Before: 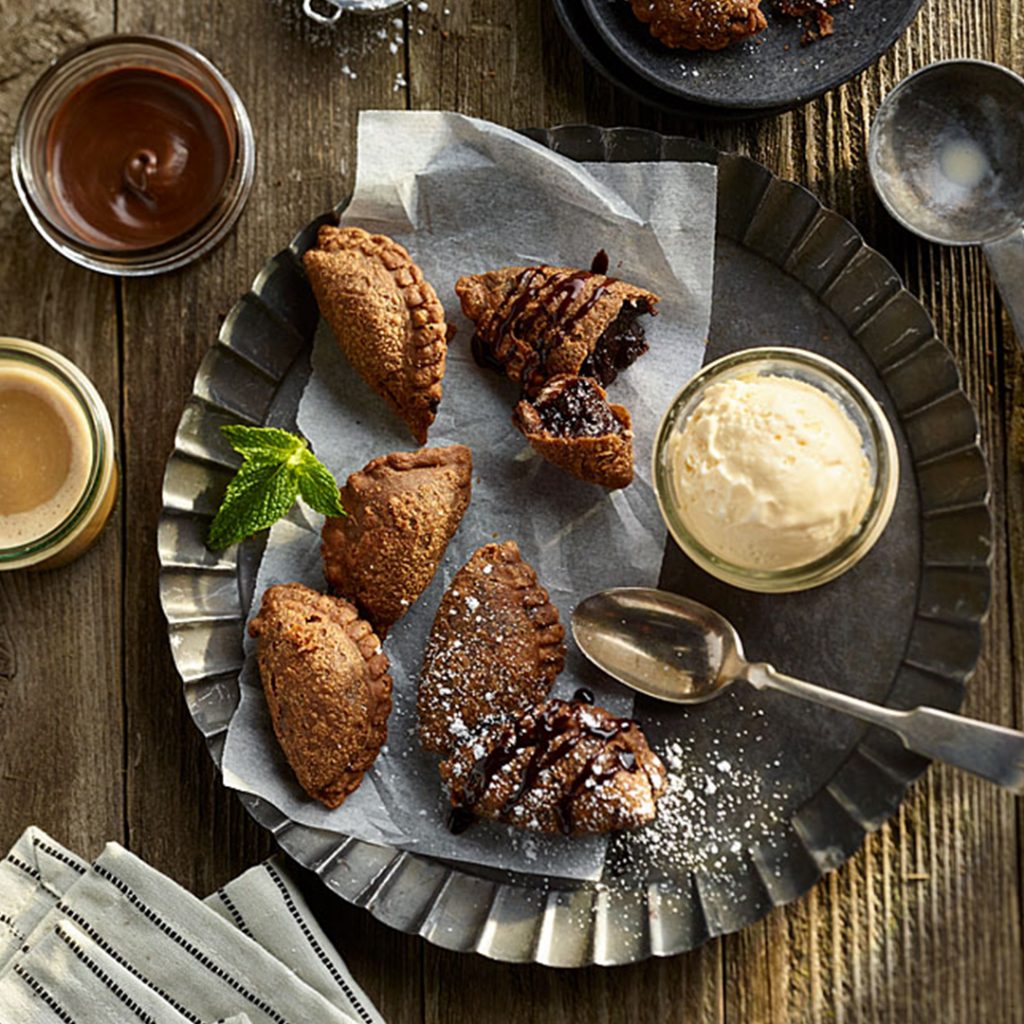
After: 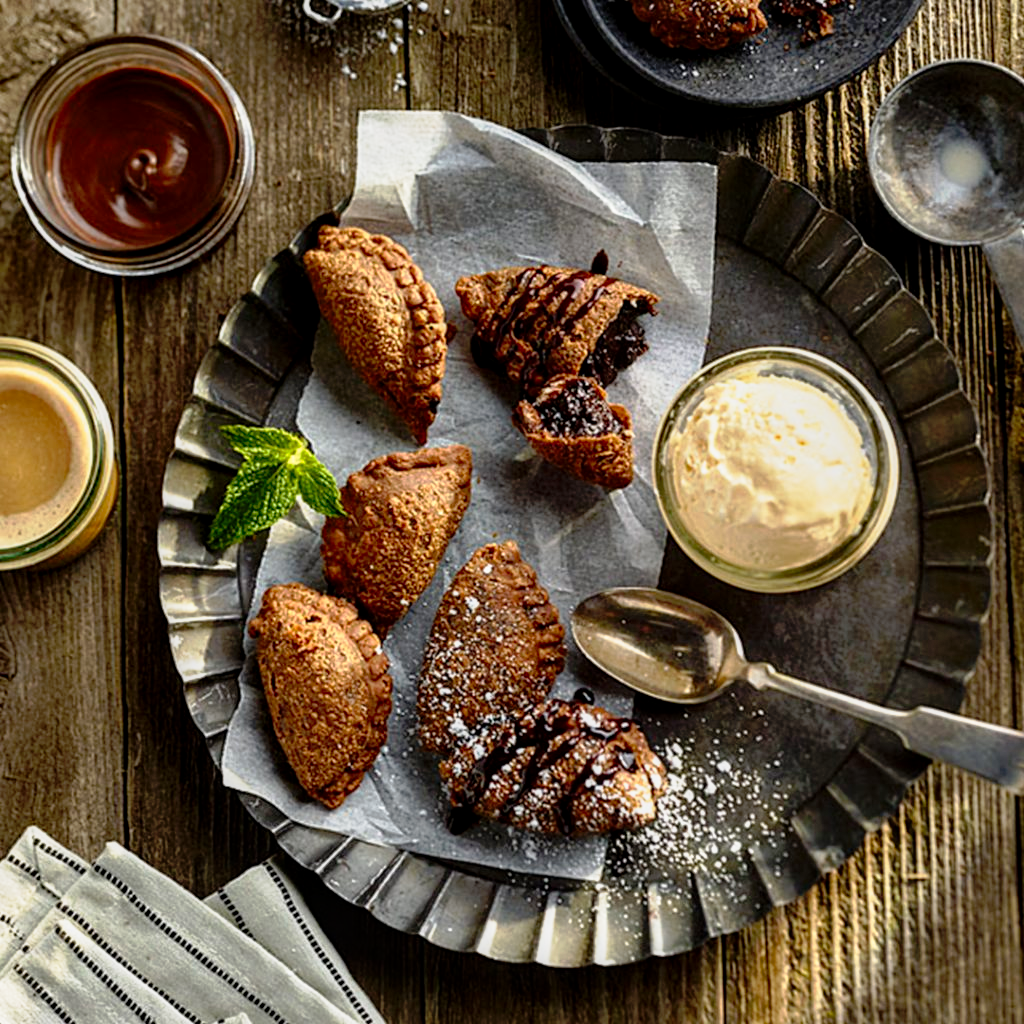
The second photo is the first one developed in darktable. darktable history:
local contrast: shadows 97%, midtone range 0.494
contrast brightness saturation: contrast -0.125
tone curve: curves: ch0 [(0, 0) (0.105, 0.044) (0.195, 0.128) (0.283, 0.283) (0.384, 0.404) (0.485, 0.531) (0.638, 0.681) (0.795, 0.879) (1, 0.977)]; ch1 [(0, 0) (0.161, 0.092) (0.35, 0.33) (0.379, 0.401) (0.456, 0.469) (0.498, 0.503) (0.531, 0.537) (0.596, 0.621) (0.635, 0.671) (1, 1)]; ch2 [(0, 0) (0.371, 0.362) (0.437, 0.437) (0.483, 0.484) (0.53, 0.515) (0.56, 0.58) (0.622, 0.606) (1, 1)], preserve colors none
